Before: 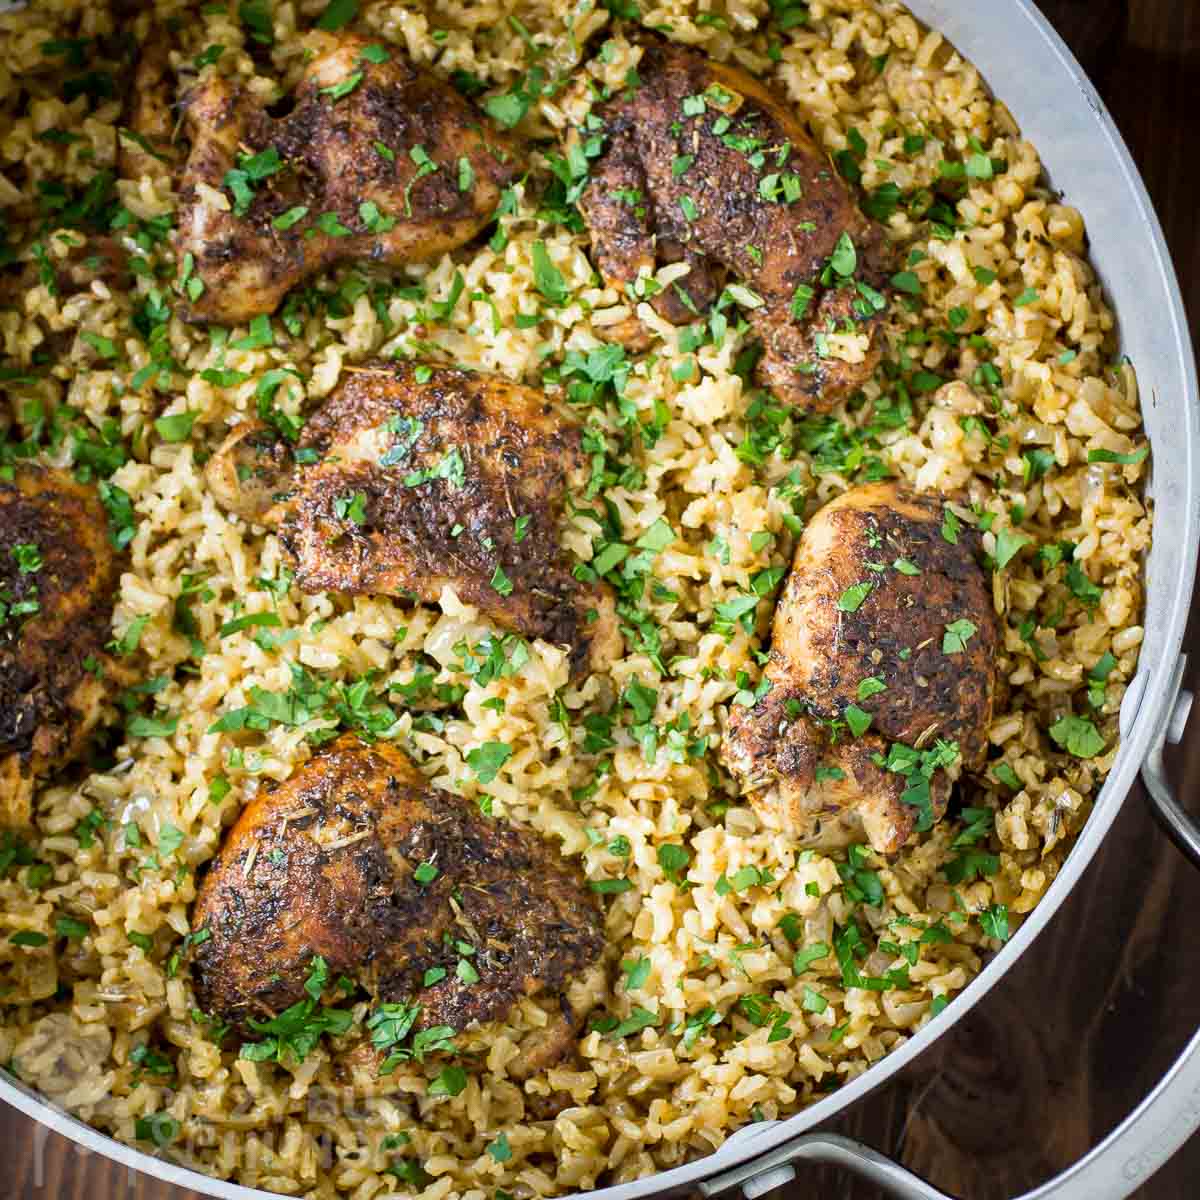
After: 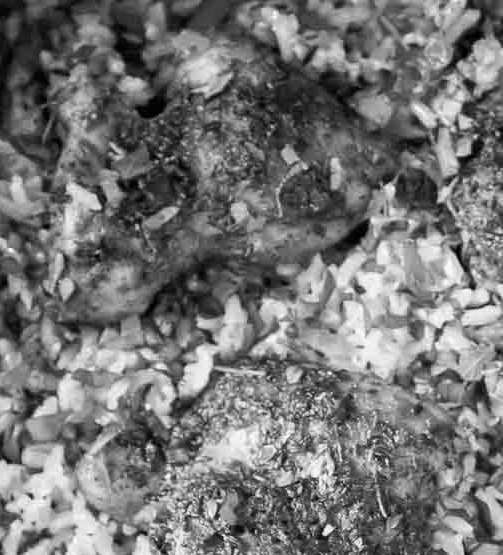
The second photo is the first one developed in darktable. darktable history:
velvia: on, module defaults
monochrome: on, module defaults
white balance: red 1.009, blue 0.985
crop and rotate: left 10.817%, top 0.062%, right 47.194%, bottom 53.626%
